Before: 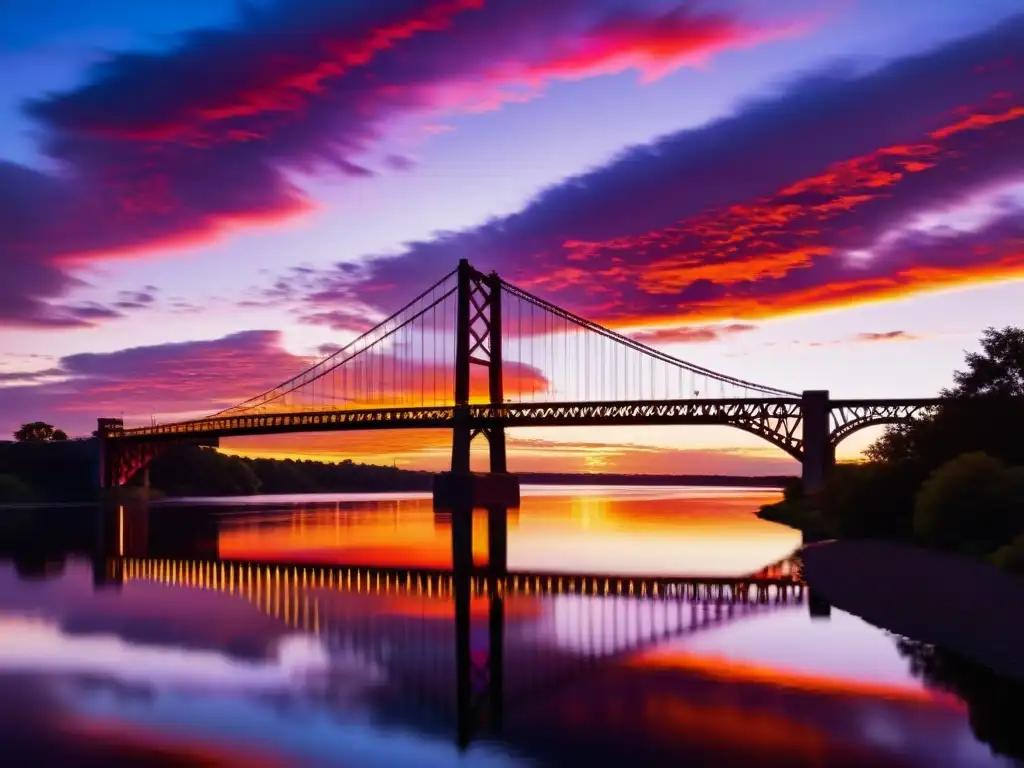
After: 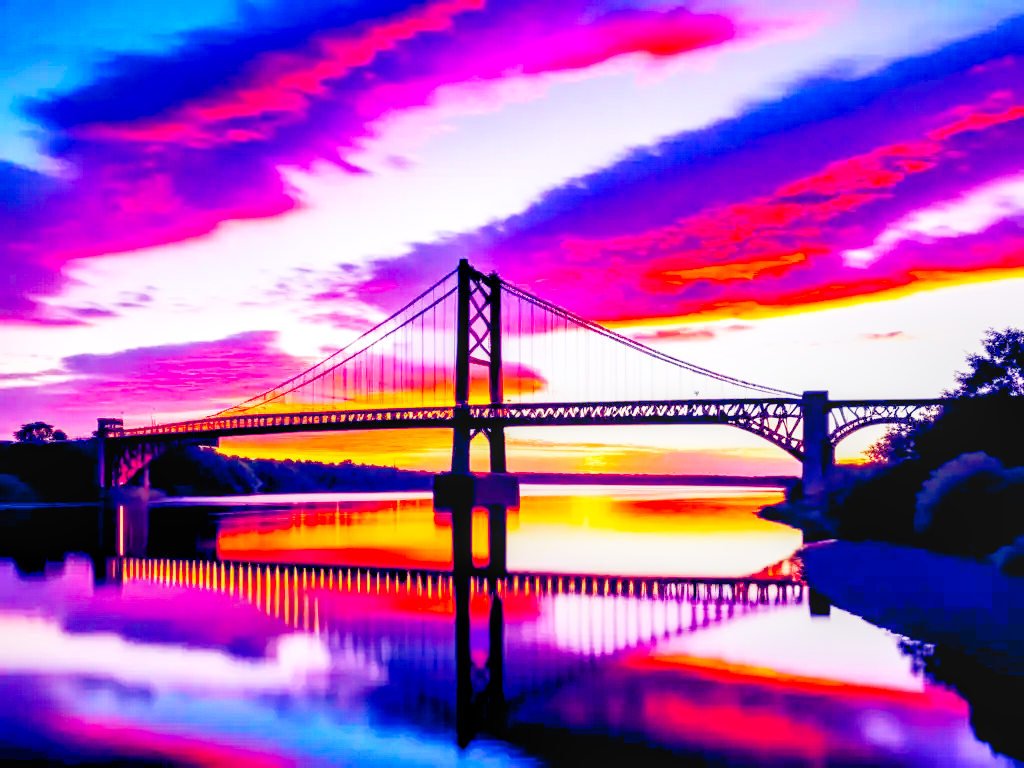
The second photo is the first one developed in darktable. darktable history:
color balance rgb: global offset › luminance -0.279%, global offset › chroma 0.301%, global offset › hue 258.43°, perceptual saturation grading › global saturation 30.991%, perceptual brilliance grading › global brilliance 11.798%, contrast -29.569%
base curve: curves: ch0 [(0, 0) (0.007, 0.004) (0.027, 0.03) (0.046, 0.07) (0.207, 0.54) (0.442, 0.872) (0.673, 0.972) (1, 1)], preserve colors none
local contrast: detail 130%
tone equalizer: edges refinement/feathering 500, mask exposure compensation -1.57 EV, preserve details no
